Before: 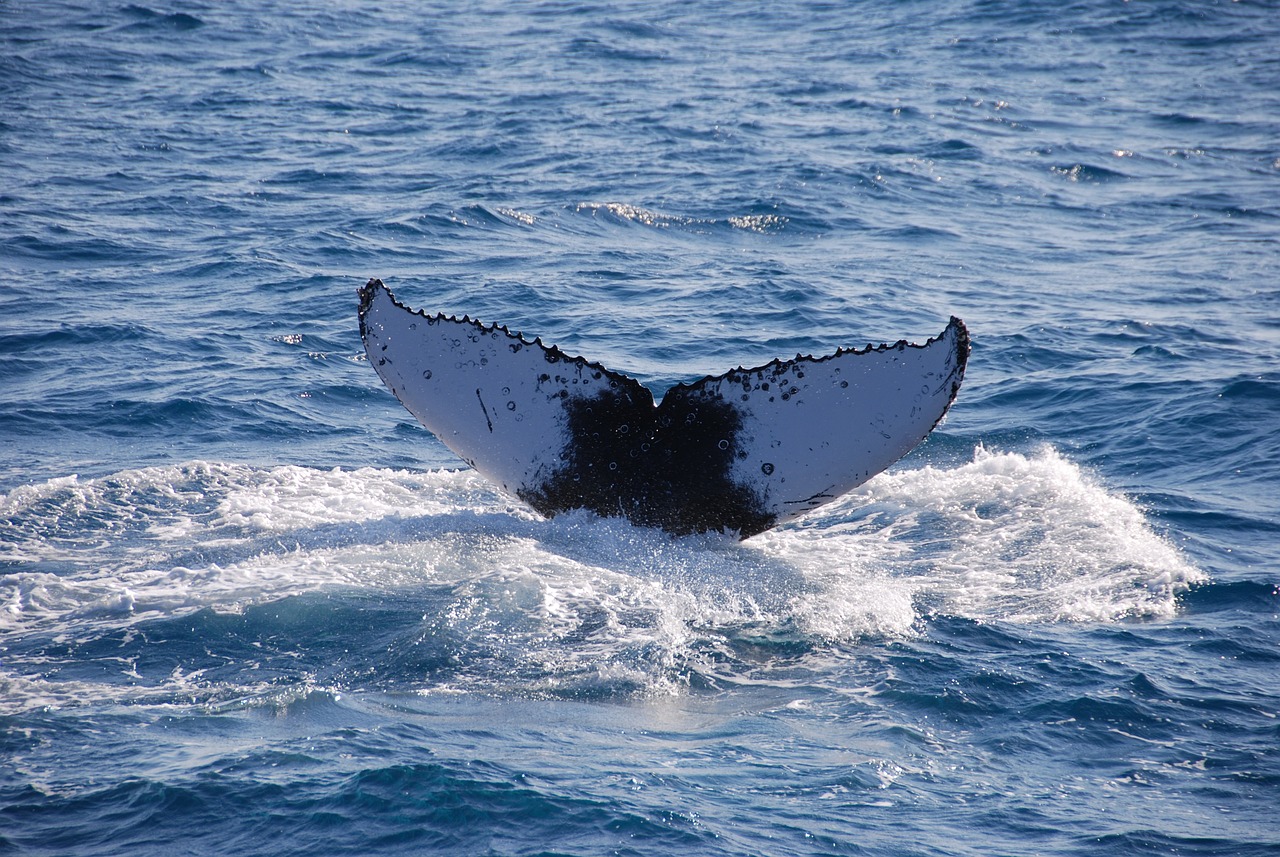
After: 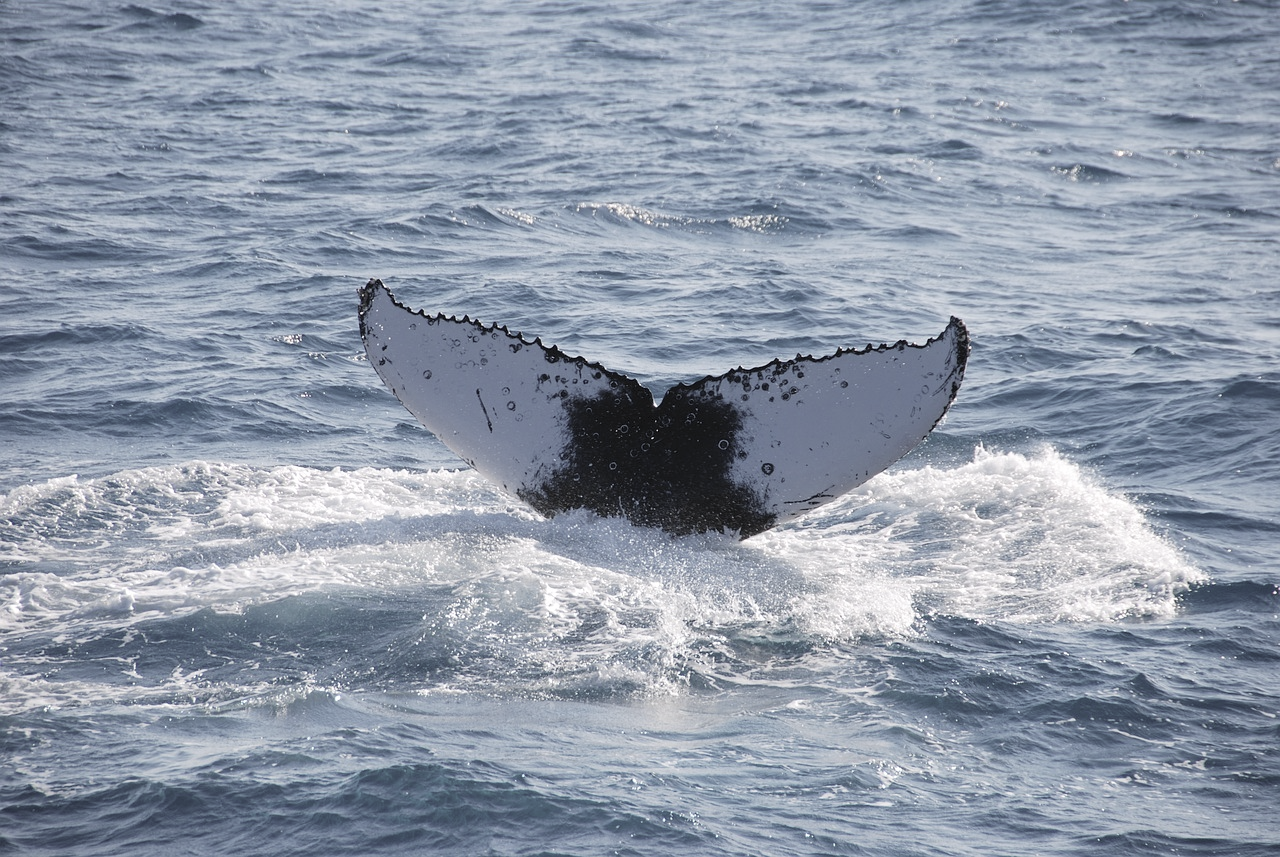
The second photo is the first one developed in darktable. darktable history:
contrast brightness saturation: brightness 0.183, saturation -0.512
